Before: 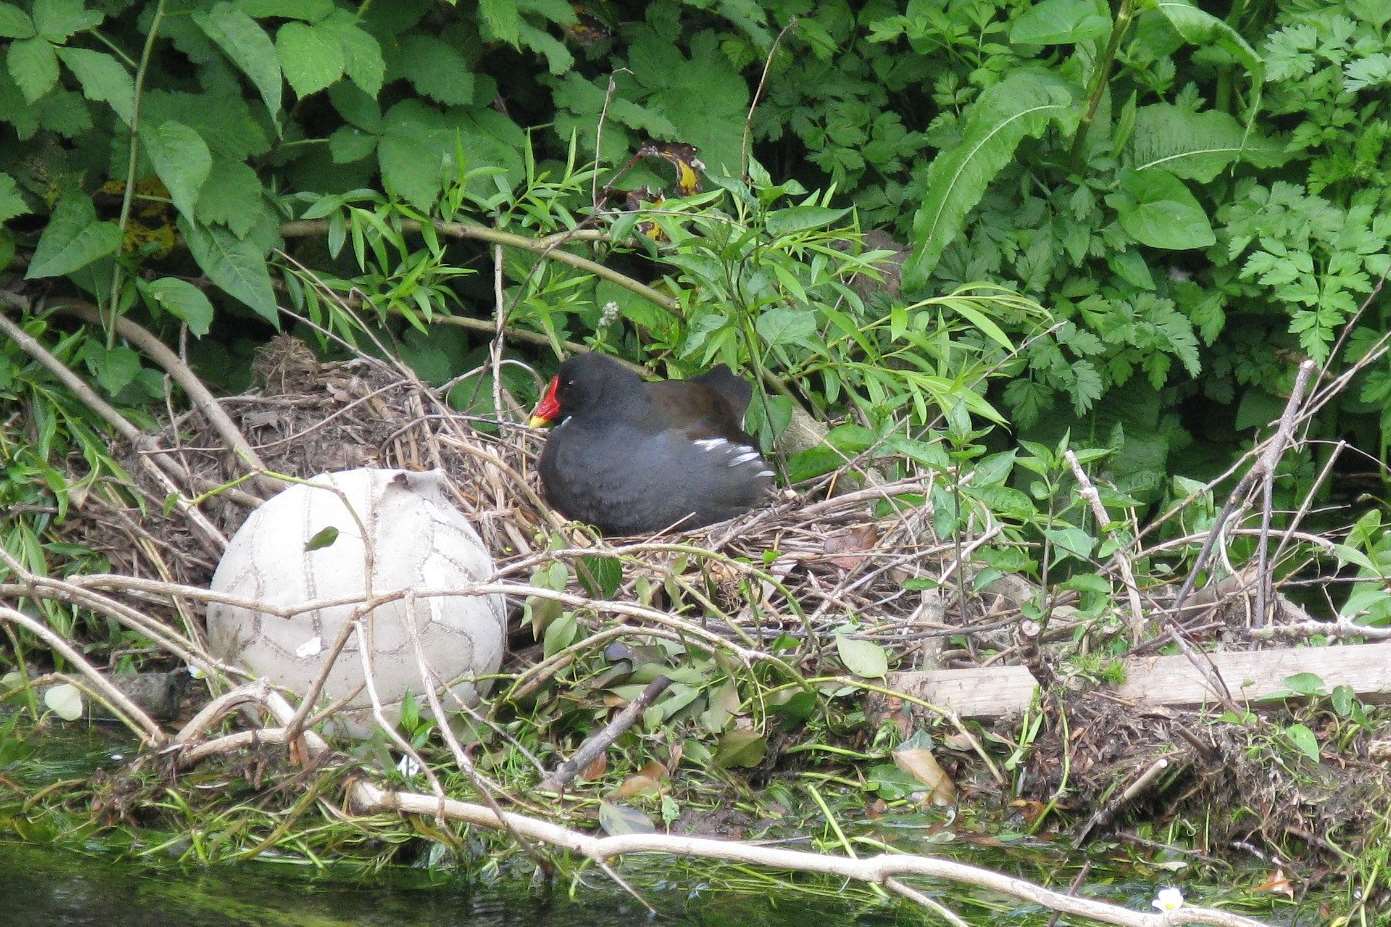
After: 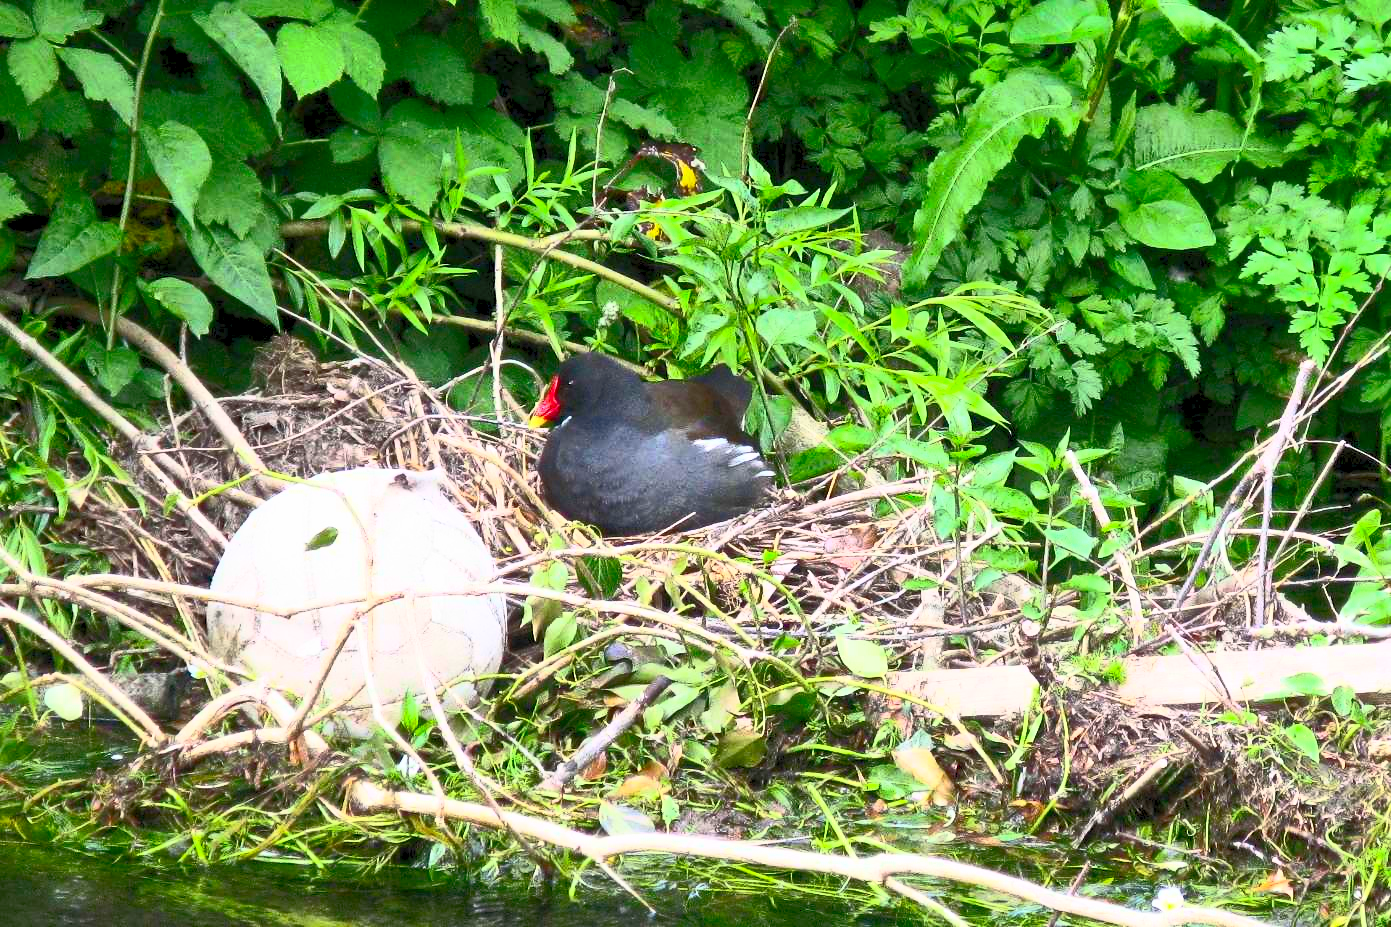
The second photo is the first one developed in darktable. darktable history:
exposure: black level correction 0.006, exposure -0.226 EV, compensate highlight preservation false
contrast brightness saturation: contrast 0.824, brightness 0.601, saturation 0.608
shadows and highlights: on, module defaults
